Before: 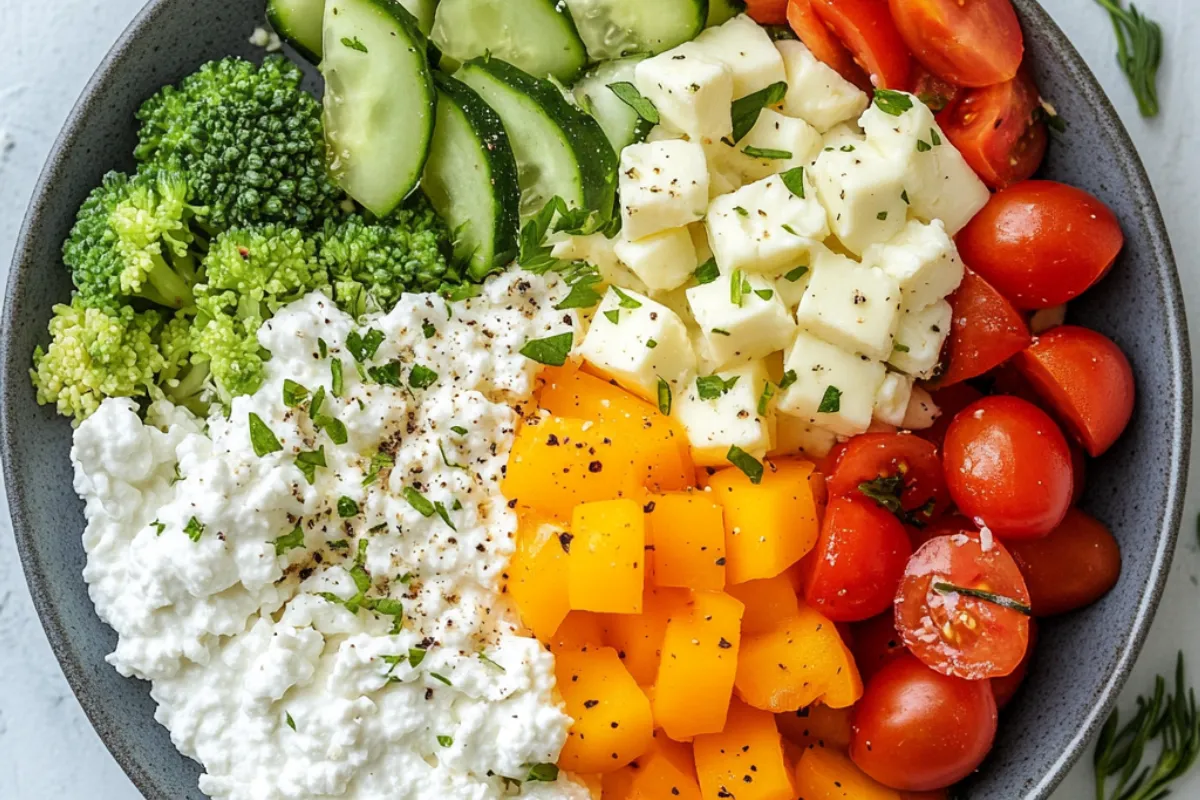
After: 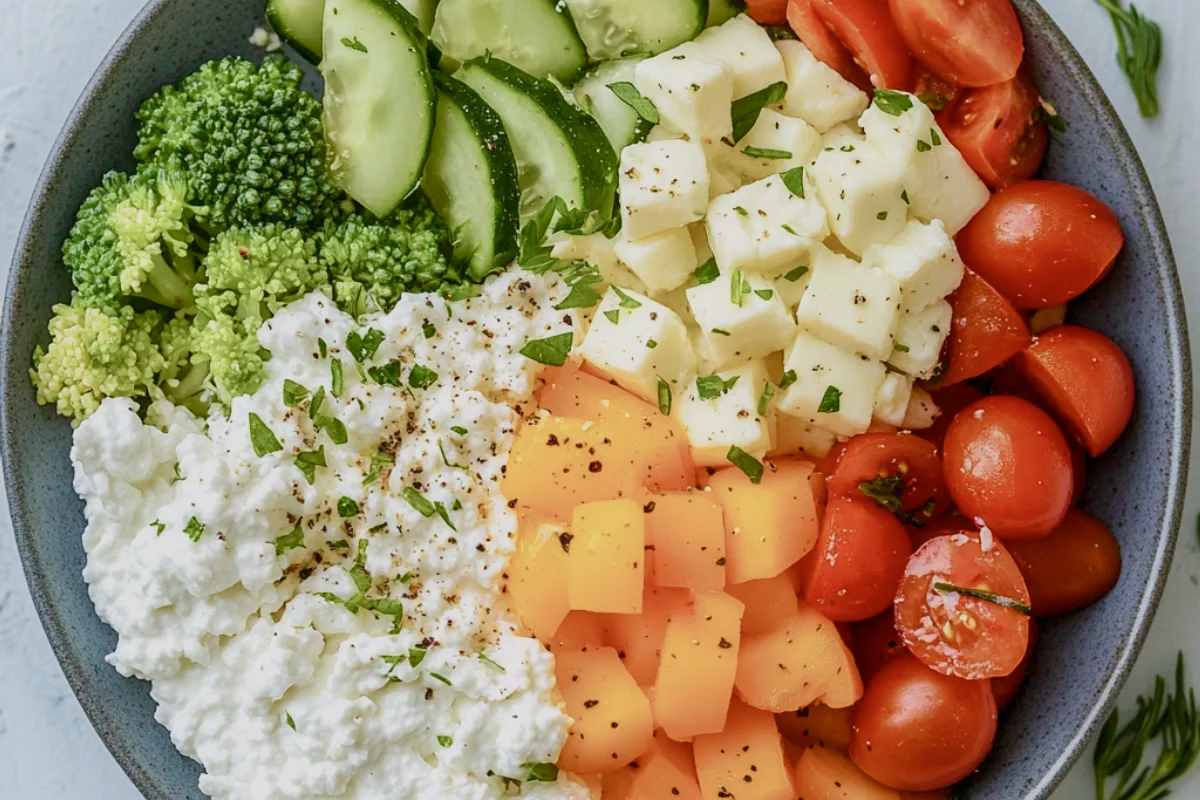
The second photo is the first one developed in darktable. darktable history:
velvia: strength 45%
contrast brightness saturation: contrast 0.11, saturation -0.17
color balance rgb: shadows lift › chroma 1%, shadows lift › hue 113°, highlights gain › chroma 0.2%, highlights gain › hue 333°, perceptual saturation grading › global saturation 20%, perceptual saturation grading › highlights -50%, perceptual saturation grading › shadows 25%, contrast -20%
